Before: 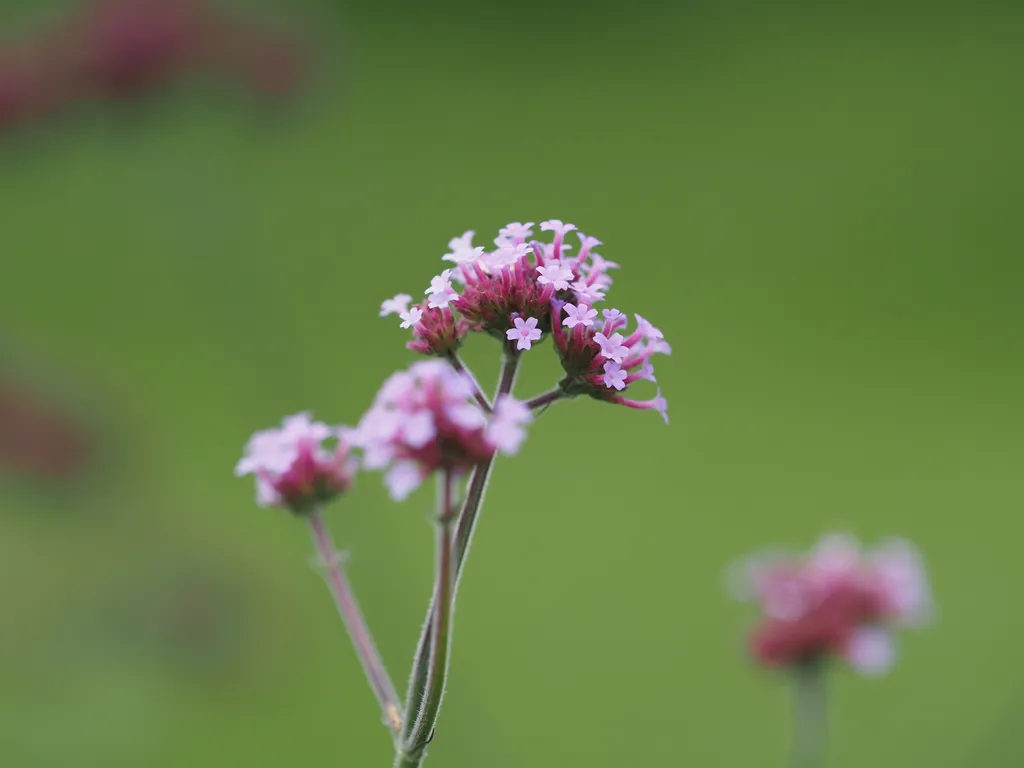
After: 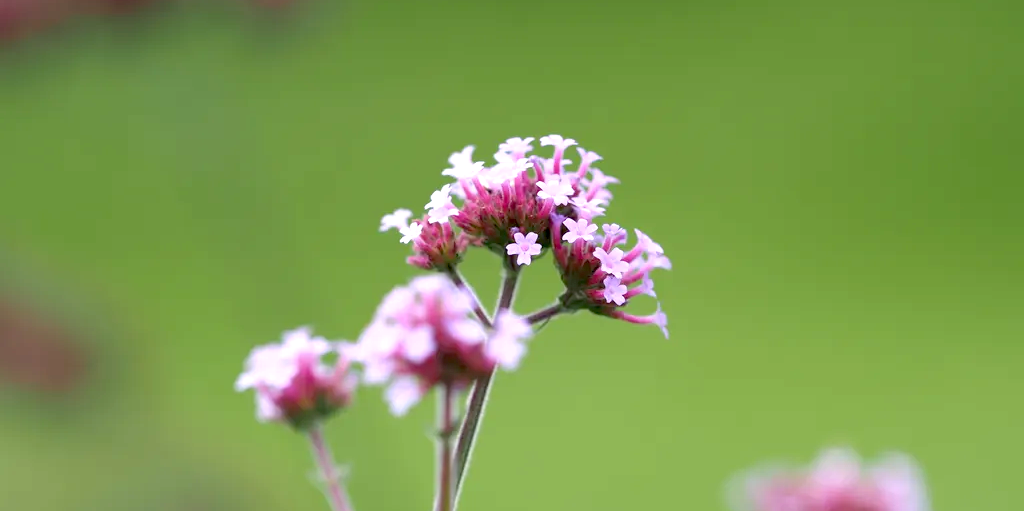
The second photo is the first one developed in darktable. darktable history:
exposure: black level correction 0.012, exposure 0.701 EV, compensate highlight preservation false
crop: top 11.134%, bottom 22.311%
